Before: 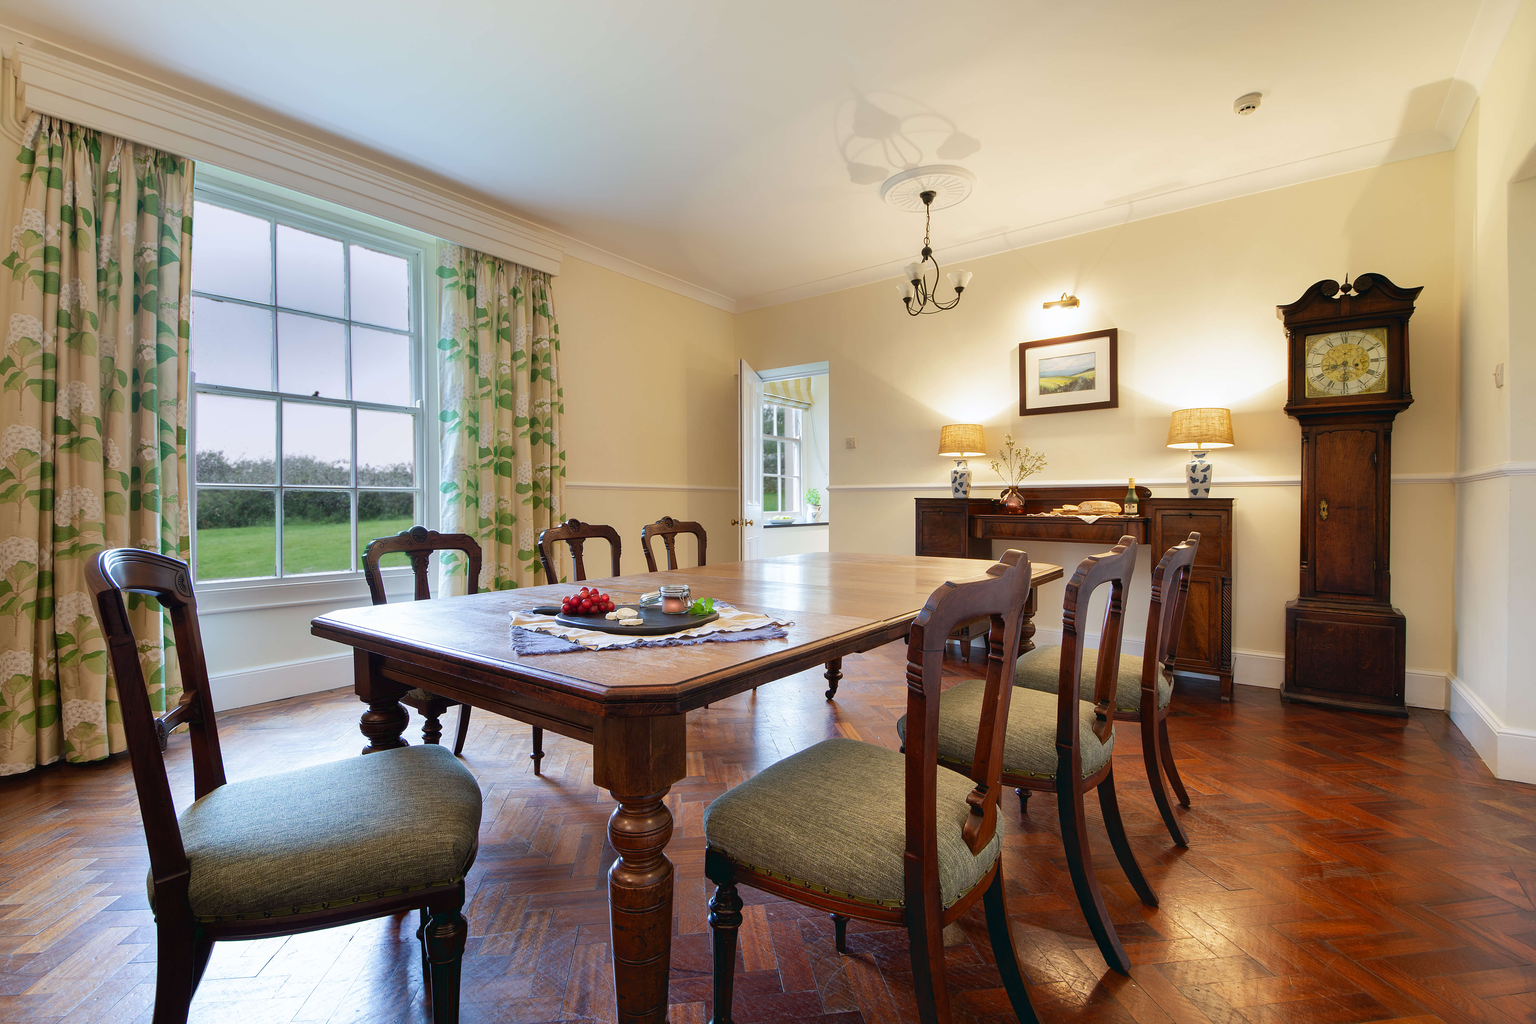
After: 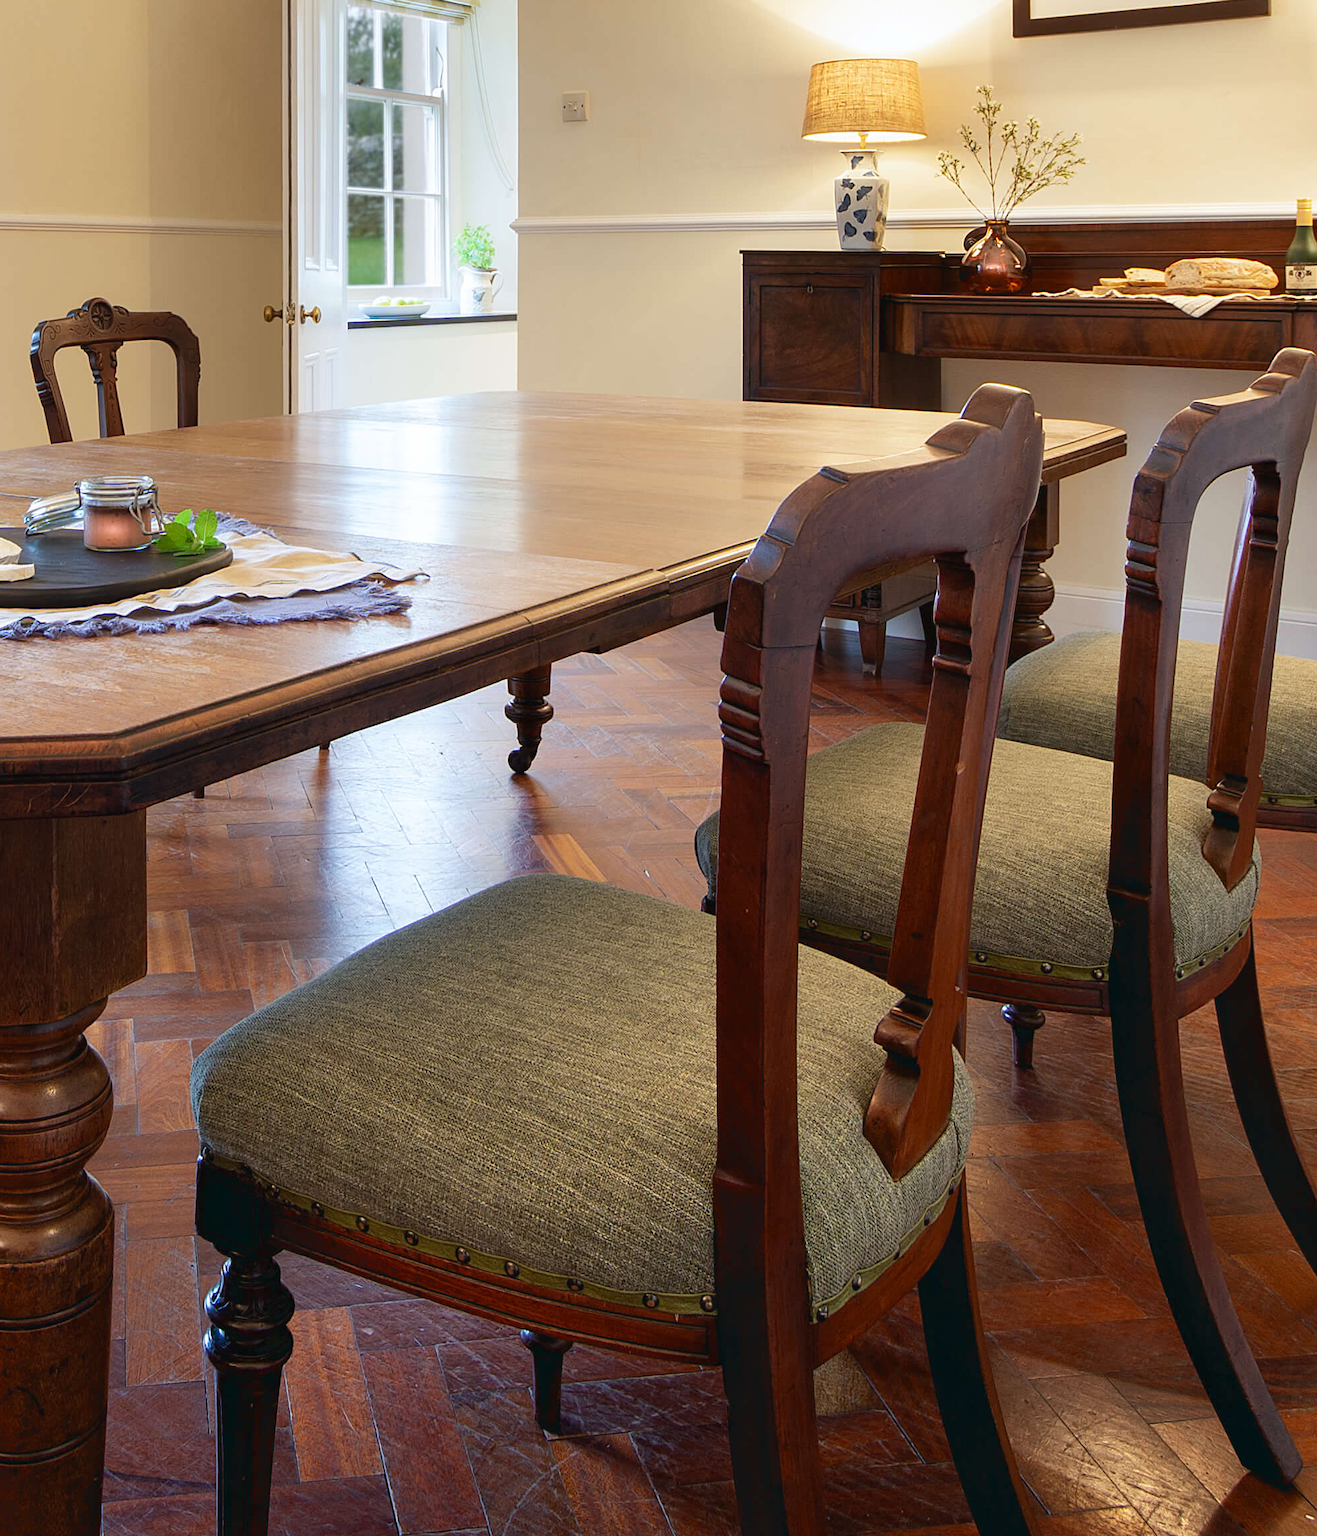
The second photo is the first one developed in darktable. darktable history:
shadows and highlights: shadows -0.635, highlights 38.23
crop: left 41%, top 39.25%, right 25.997%, bottom 3.004%
